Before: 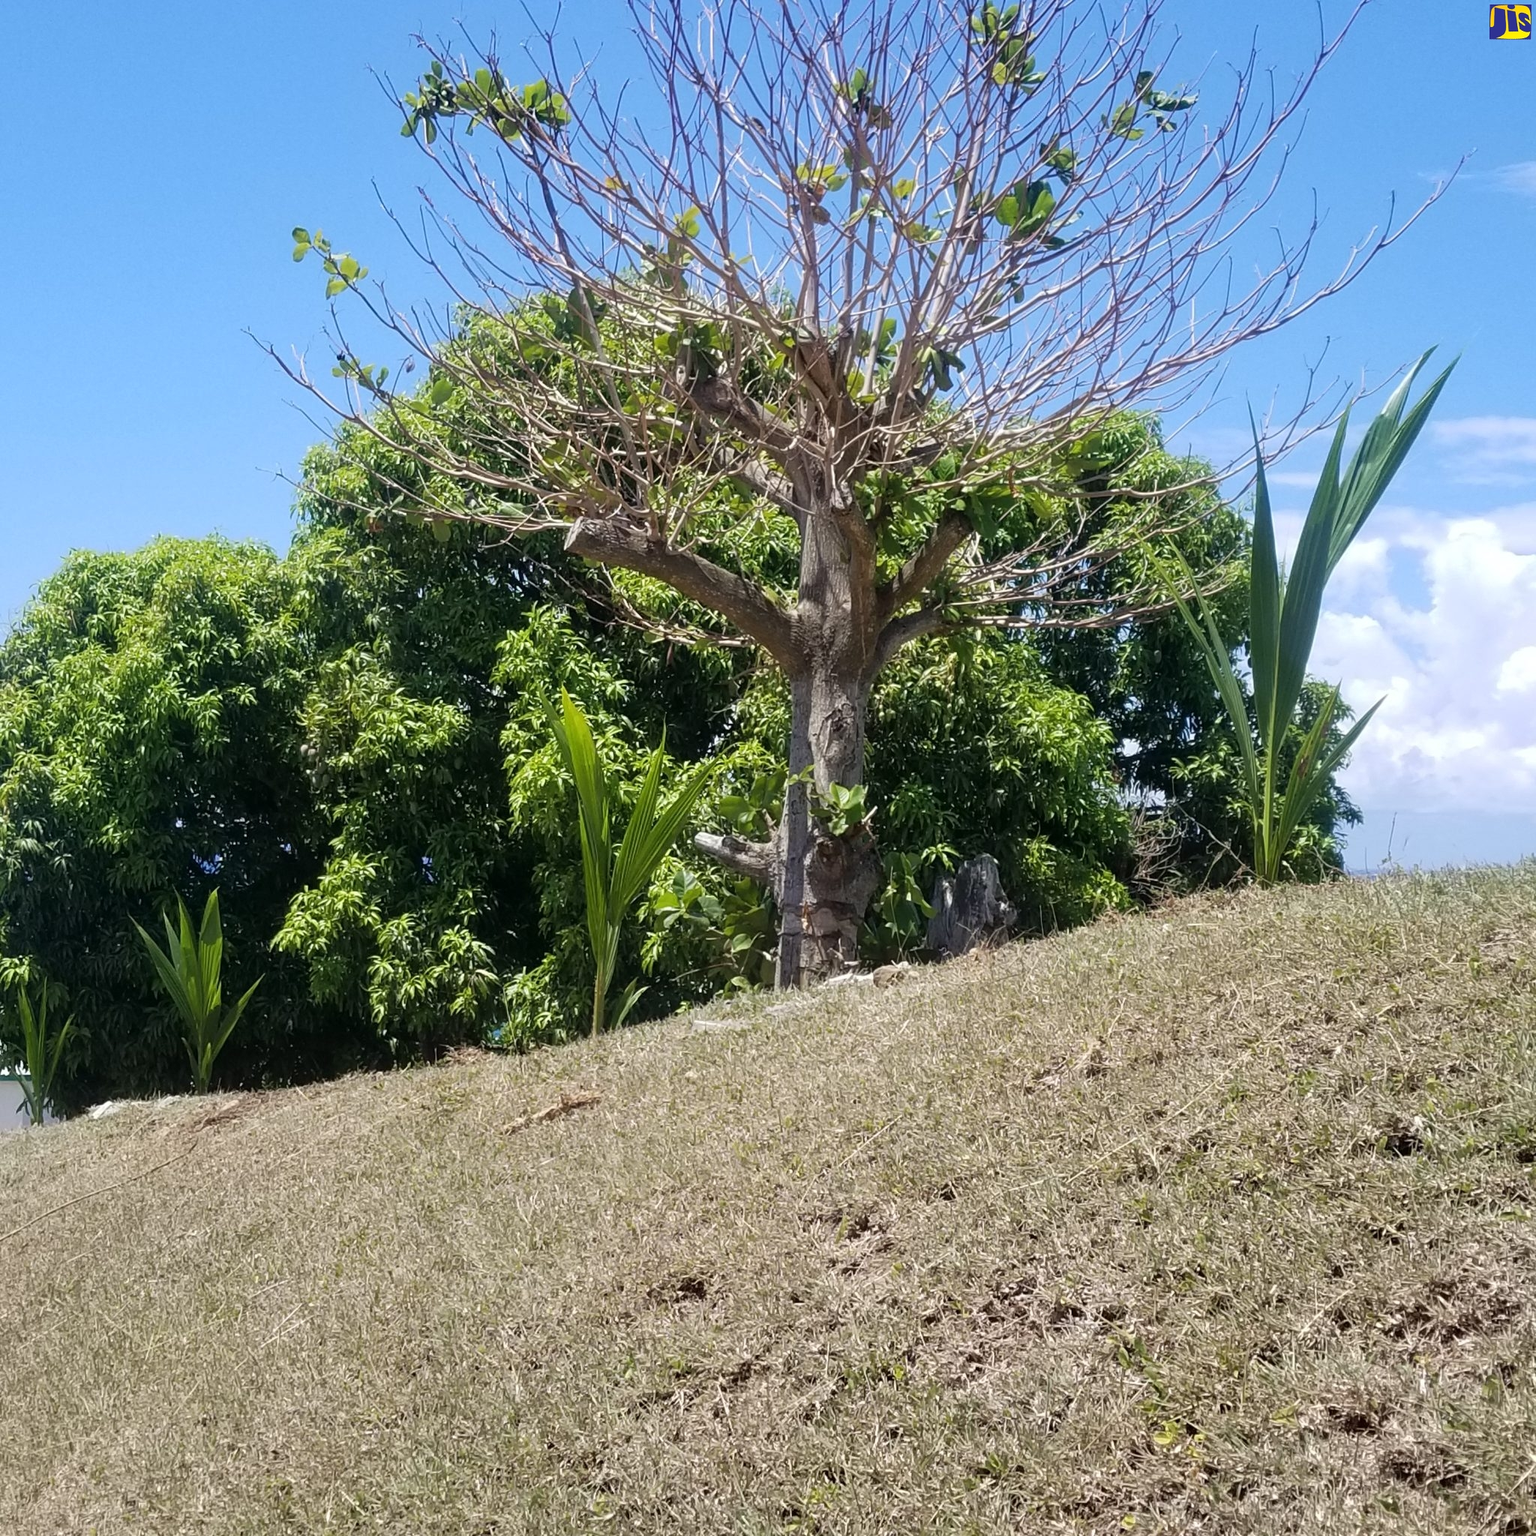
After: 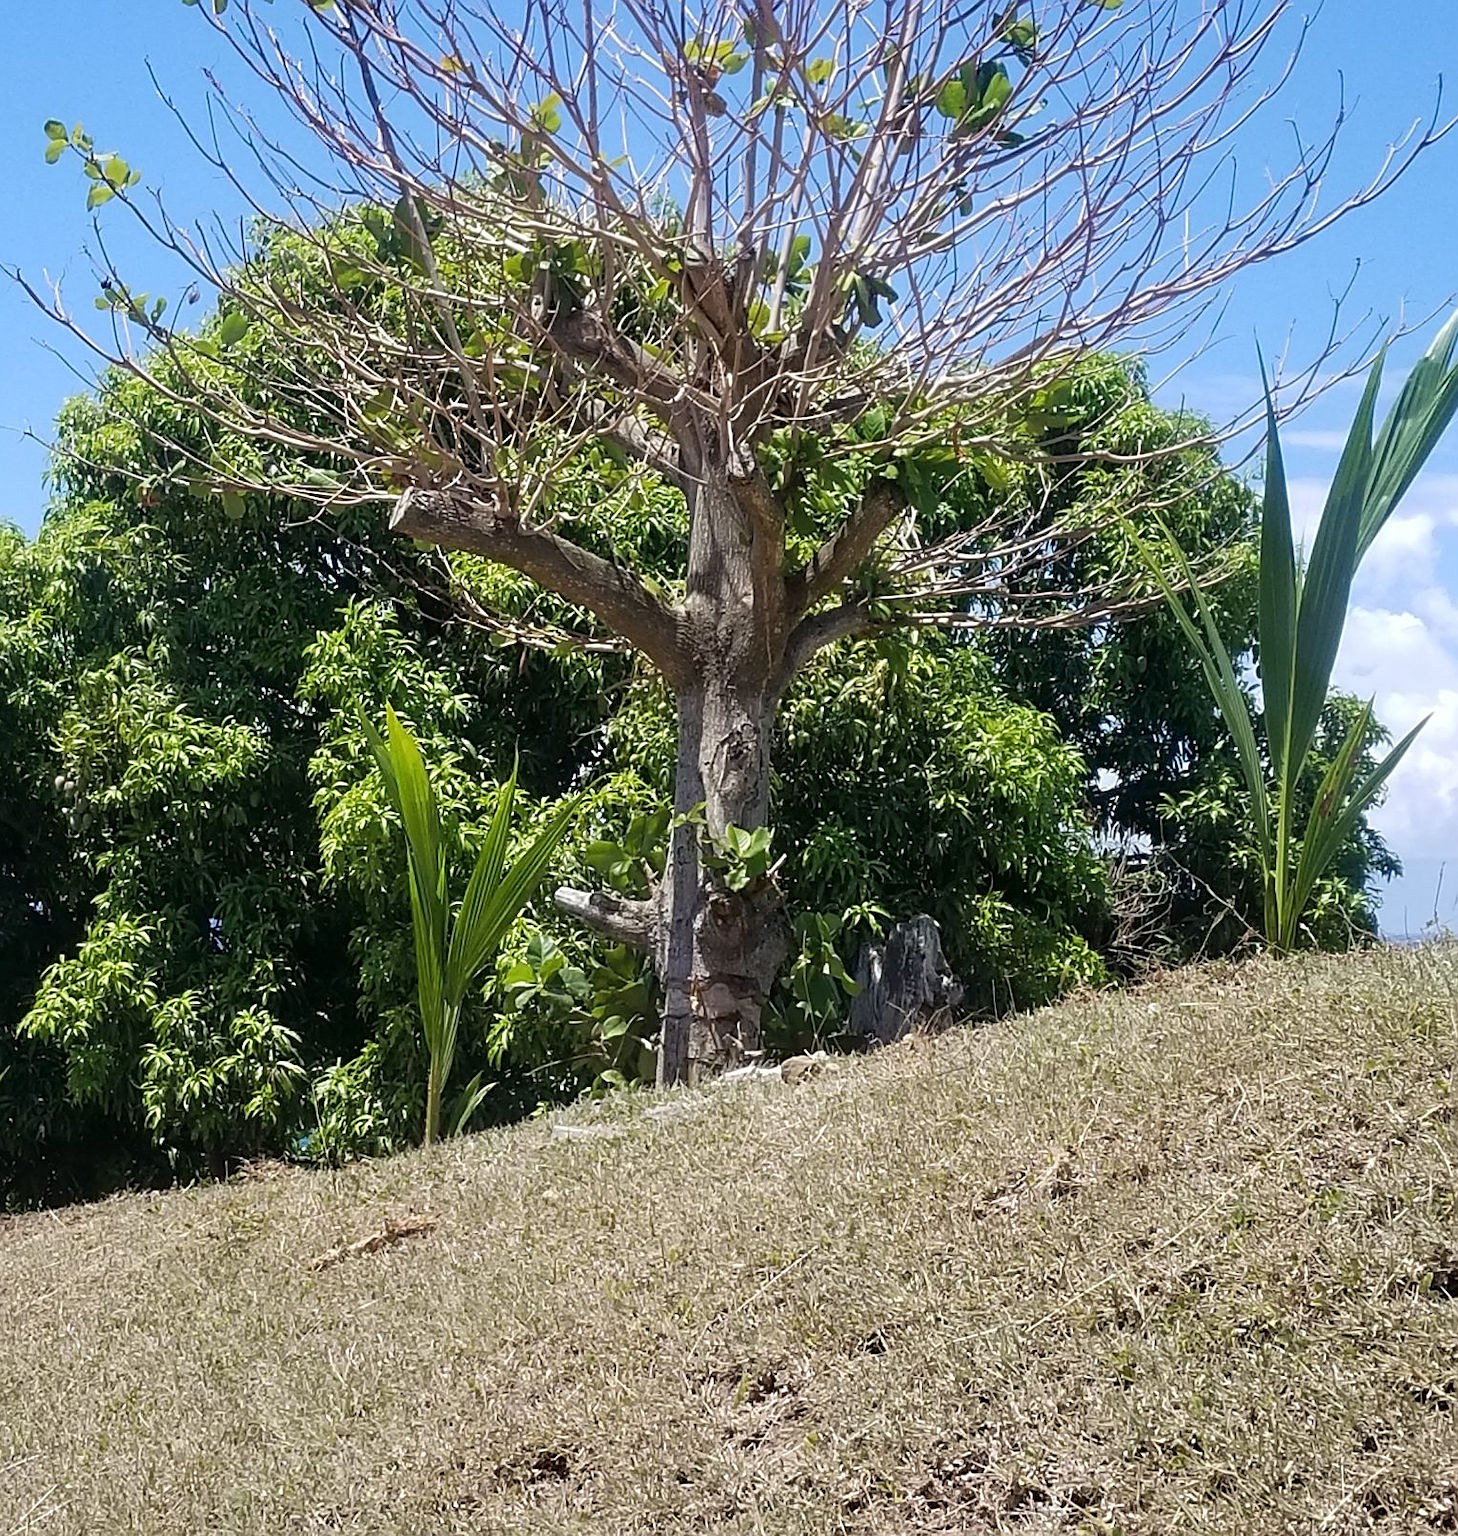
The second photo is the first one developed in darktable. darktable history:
crop: left 16.768%, top 8.653%, right 8.362%, bottom 12.485%
sharpen: on, module defaults
color balance: contrast fulcrum 17.78%
exposure: compensate highlight preservation false
